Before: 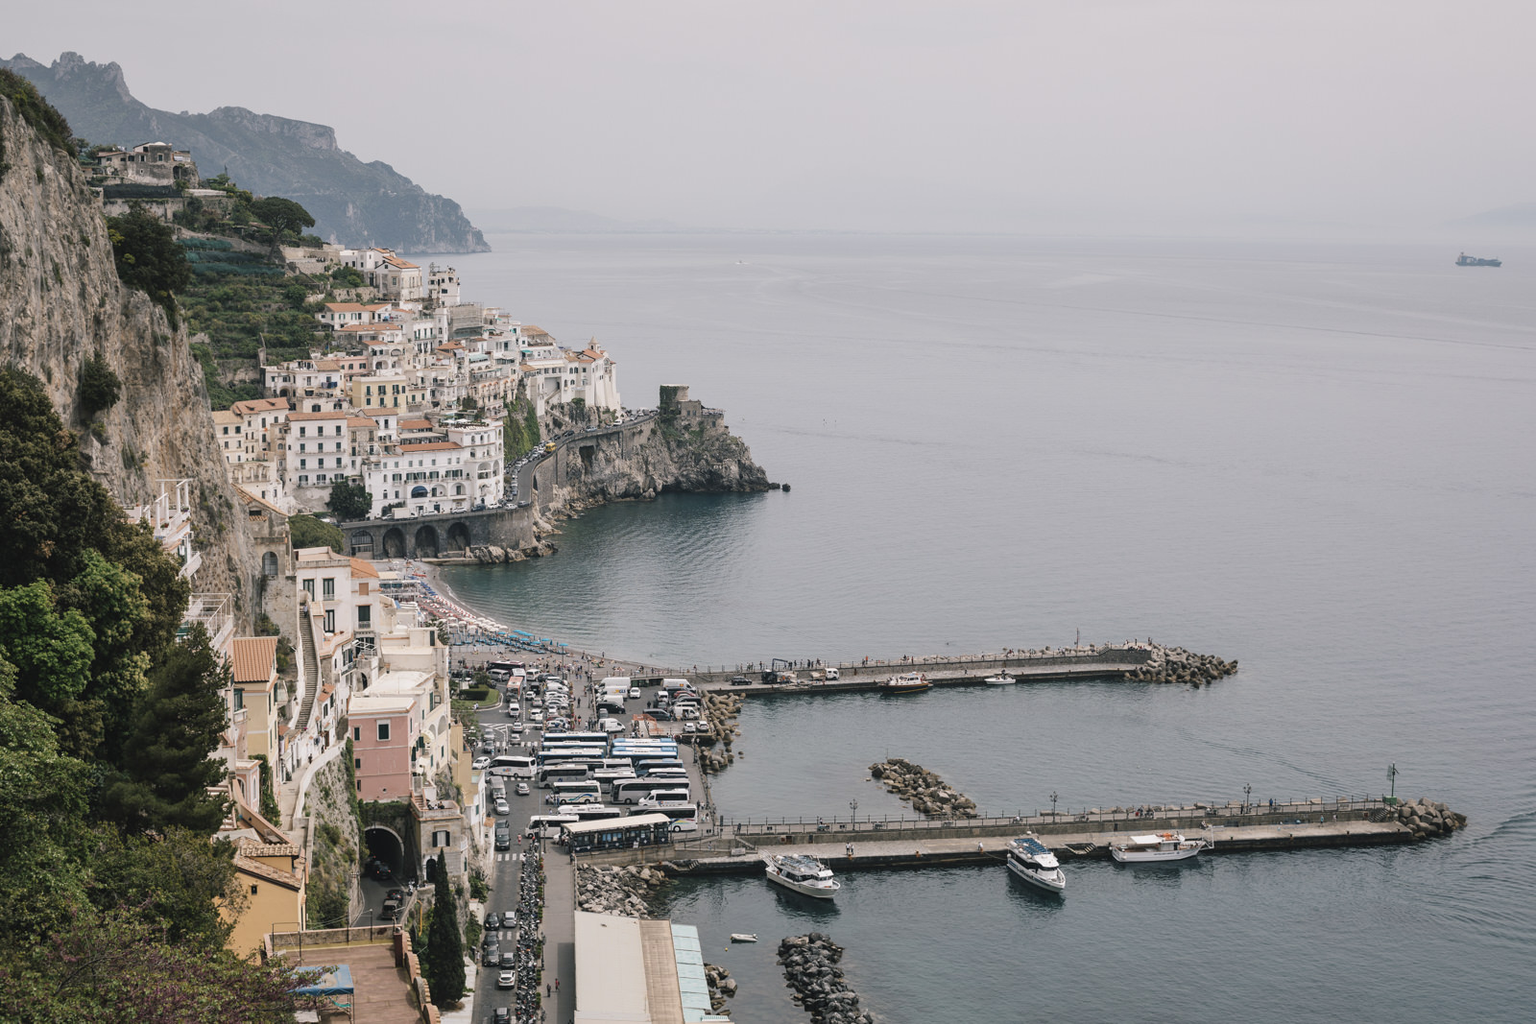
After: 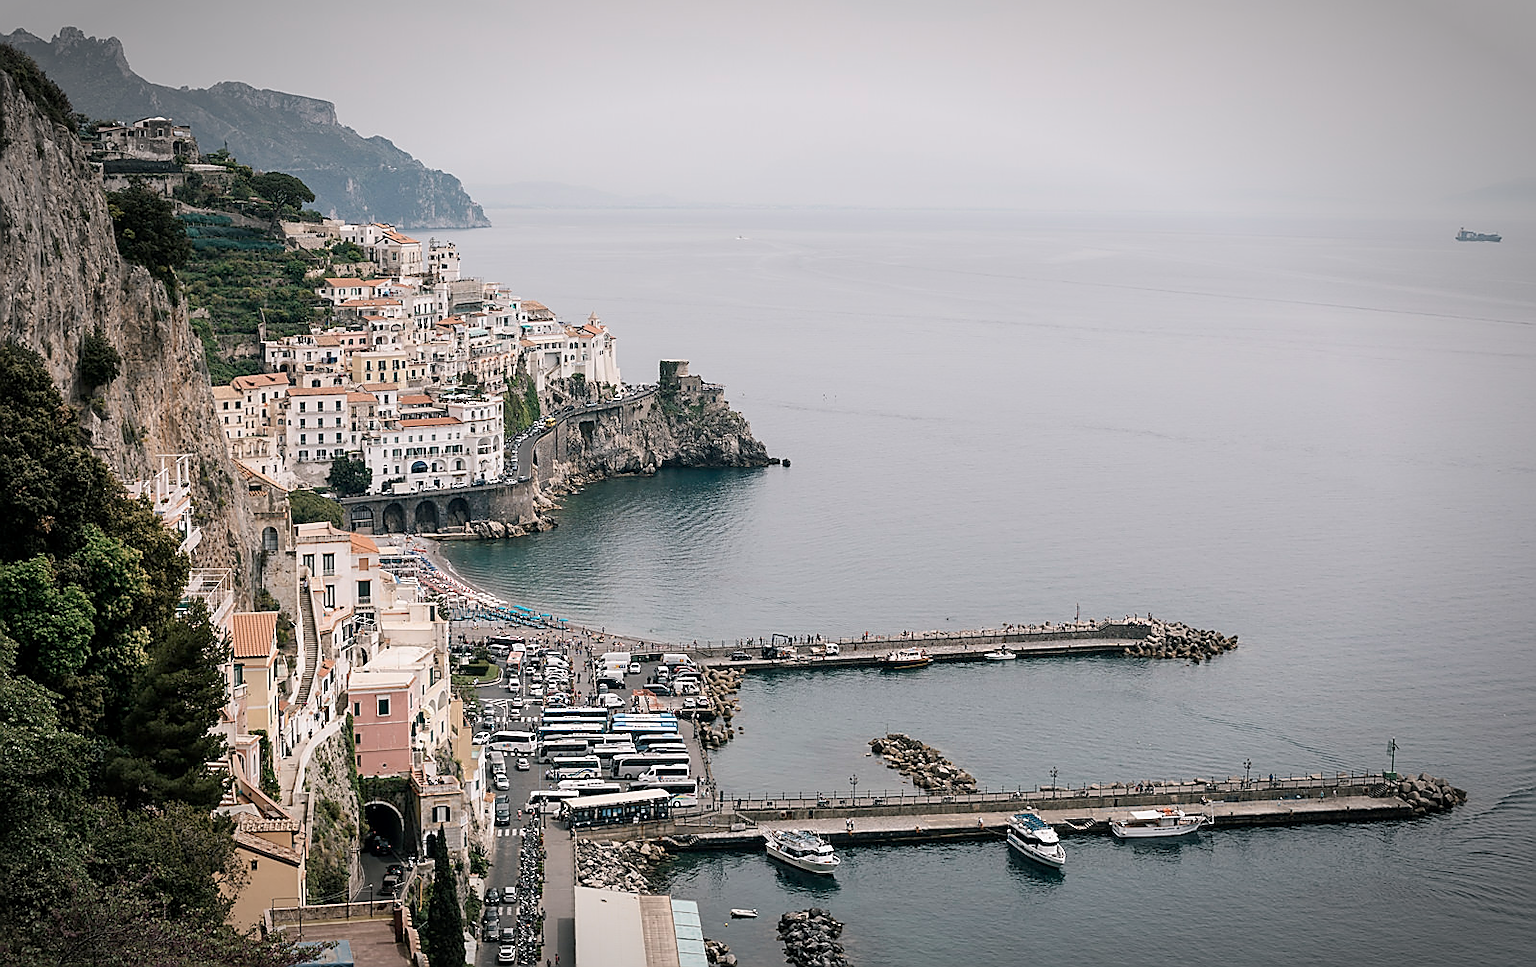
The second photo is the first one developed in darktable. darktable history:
sharpen: radius 1.4, amount 1.25, threshold 0.7
shadows and highlights: shadows 0, highlights 40
vignetting: automatic ratio true
exposure: black level correction 0.004, exposure 0.014 EV, compensate highlight preservation false
crop and rotate: top 2.479%, bottom 3.018%
